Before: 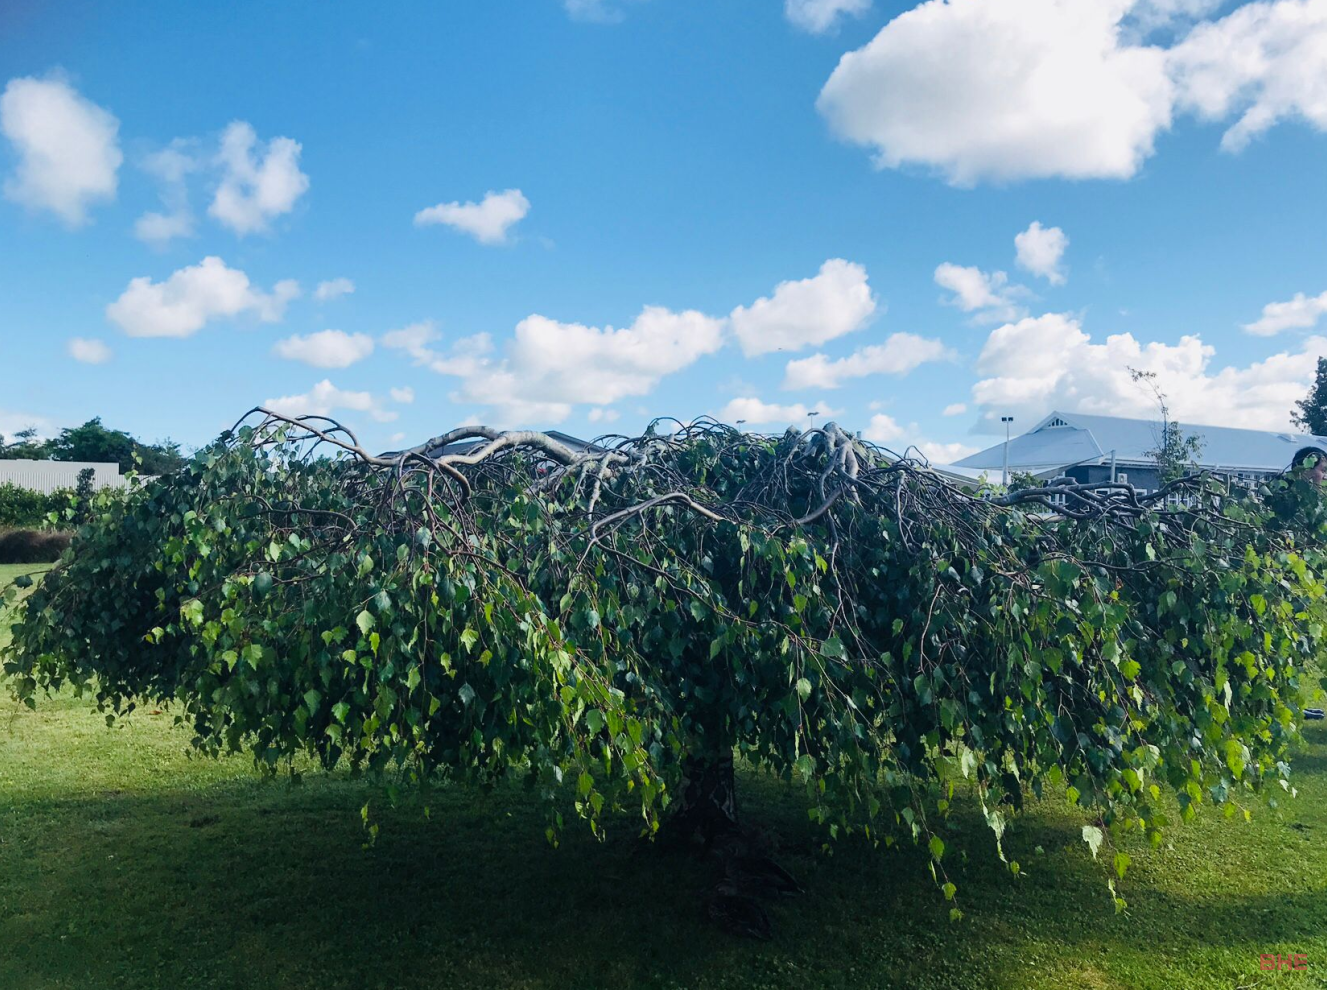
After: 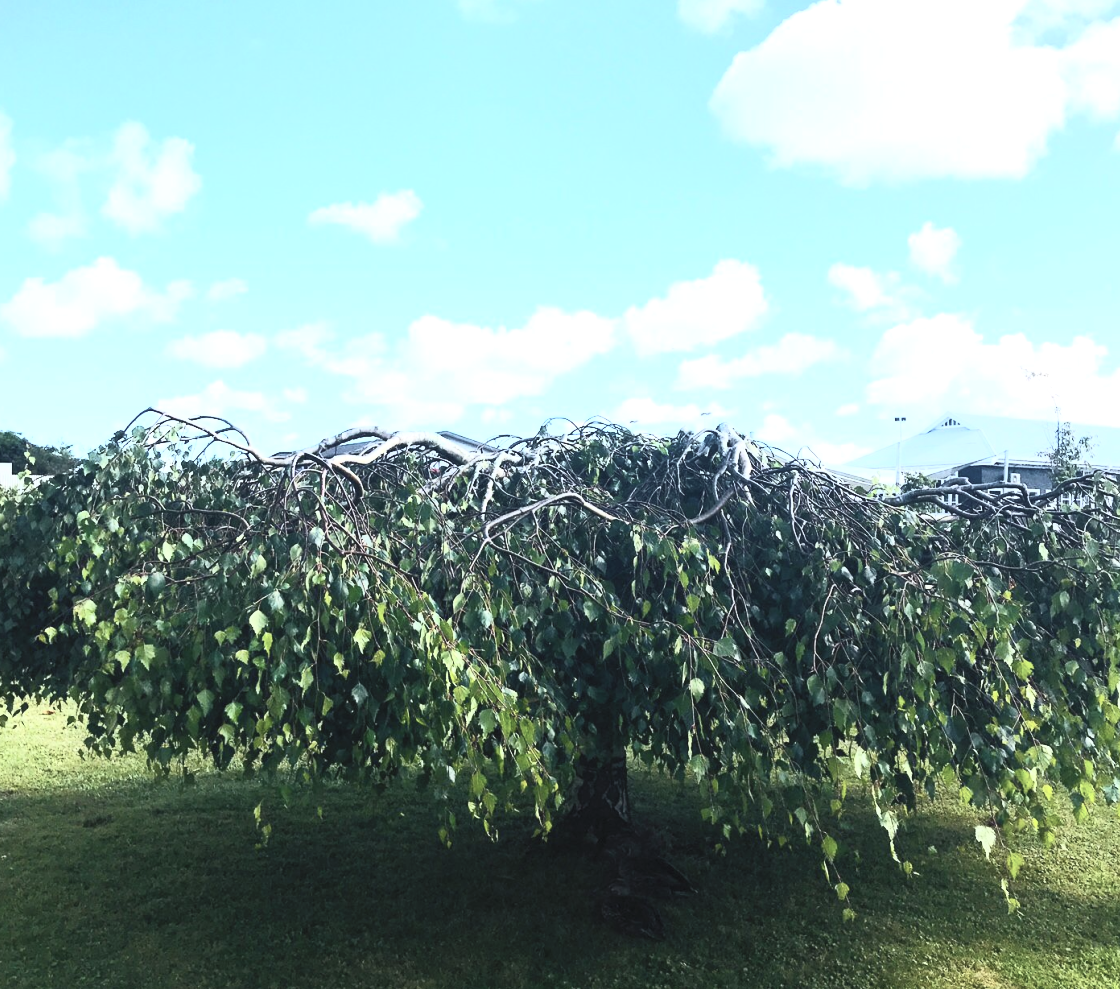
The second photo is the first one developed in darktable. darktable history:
crop: left 8.079%, right 7.485%
tone equalizer: -8 EV 0.001 EV, -7 EV -0.003 EV, -6 EV 0.002 EV, -5 EV -0.019 EV, -4 EV -0.125 EV, -3 EV -0.15 EV, -2 EV 0.268 EV, -1 EV 0.717 EV, +0 EV 0.522 EV, luminance estimator HSV value / RGB max
contrast brightness saturation: contrast 0.438, brightness 0.546, saturation -0.193
